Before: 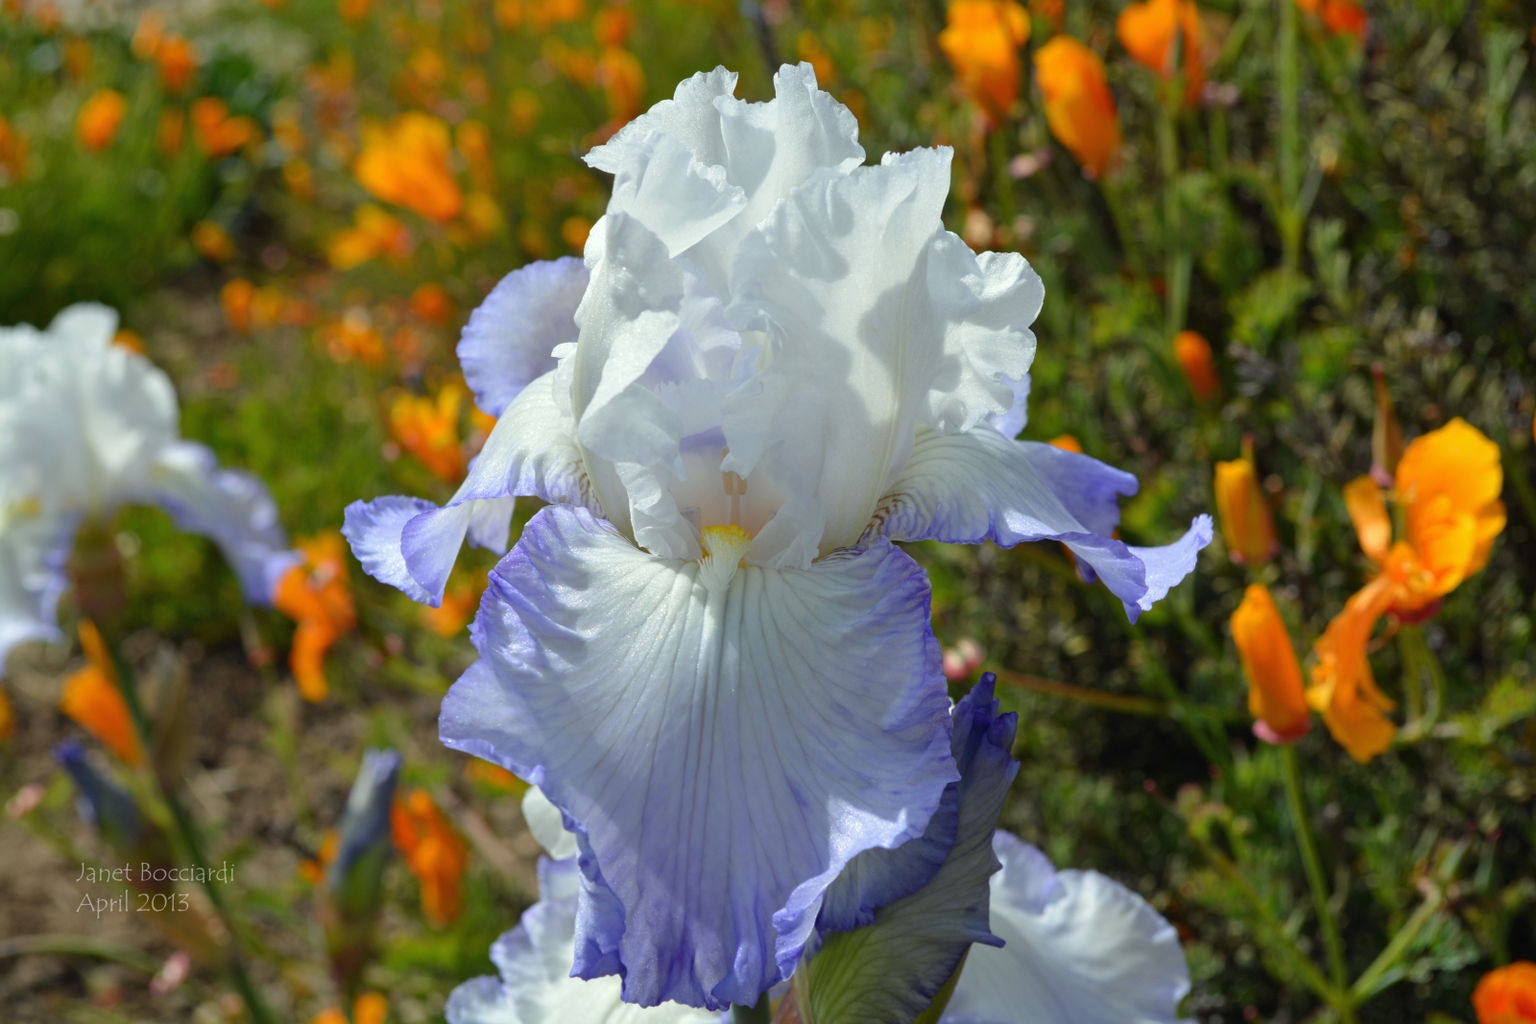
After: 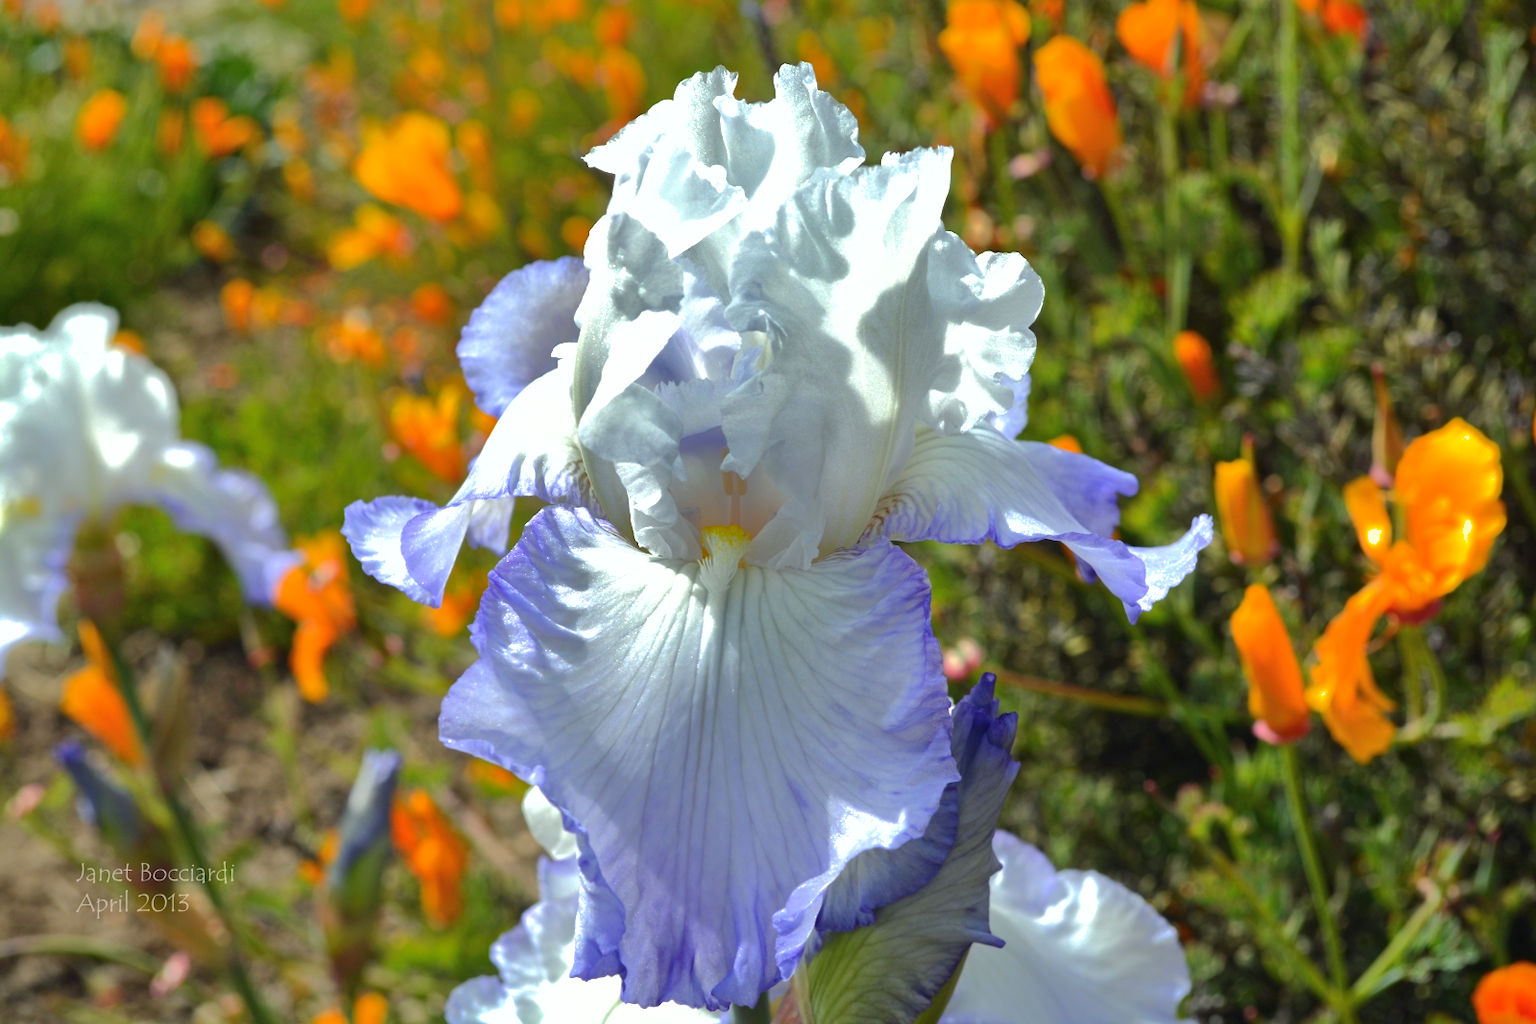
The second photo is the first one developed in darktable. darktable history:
shadows and highlights: shadows -19.91, highlights -73.15
exposure: black level correction 0, exposure 0.7 EV, compensate exposure bias true, compensate highlight preservation false
